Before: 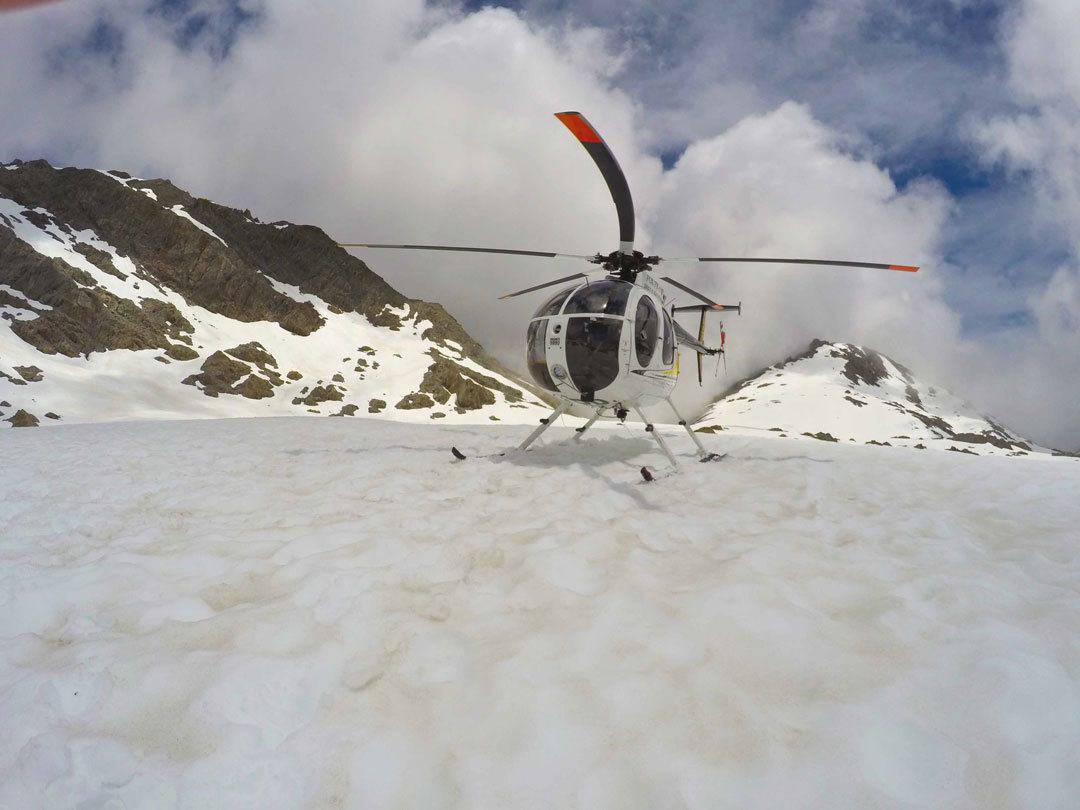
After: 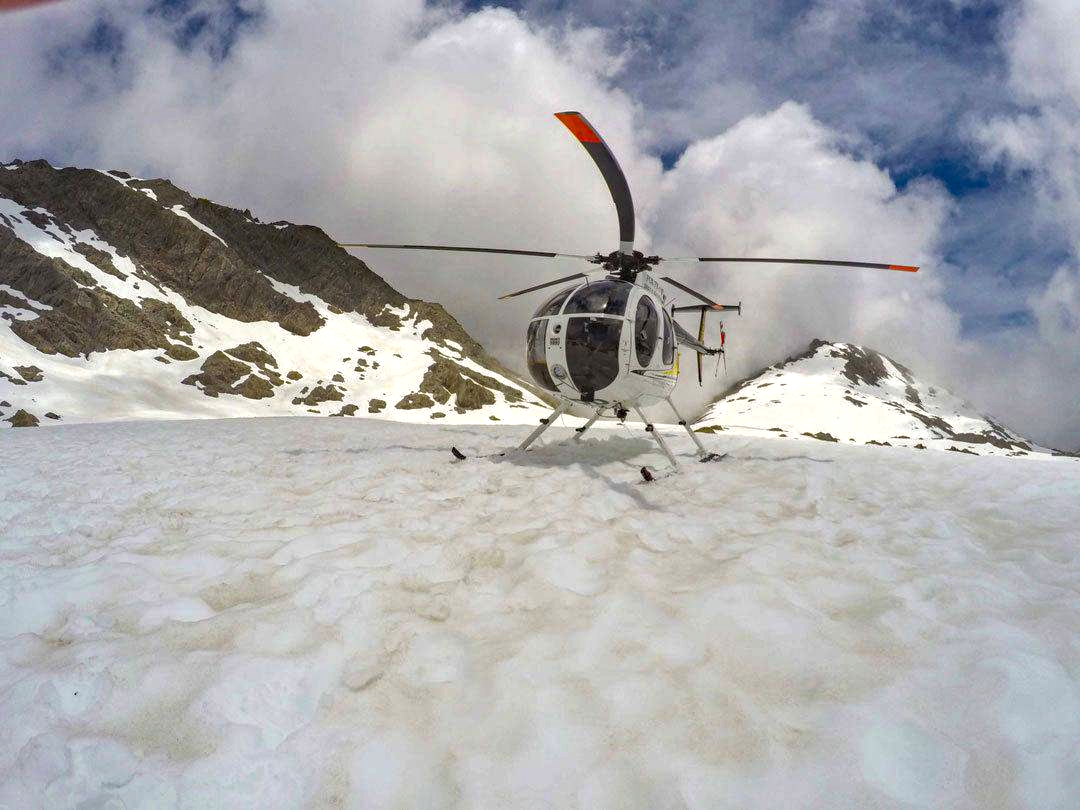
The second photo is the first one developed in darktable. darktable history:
exposure: exposure 0.2 EV, compensate highlight preservation false
local contrast: detail 130%
shadows and highlights: shadows 25, highlights -25
haze removal: compatibility mode true, adaptive false
